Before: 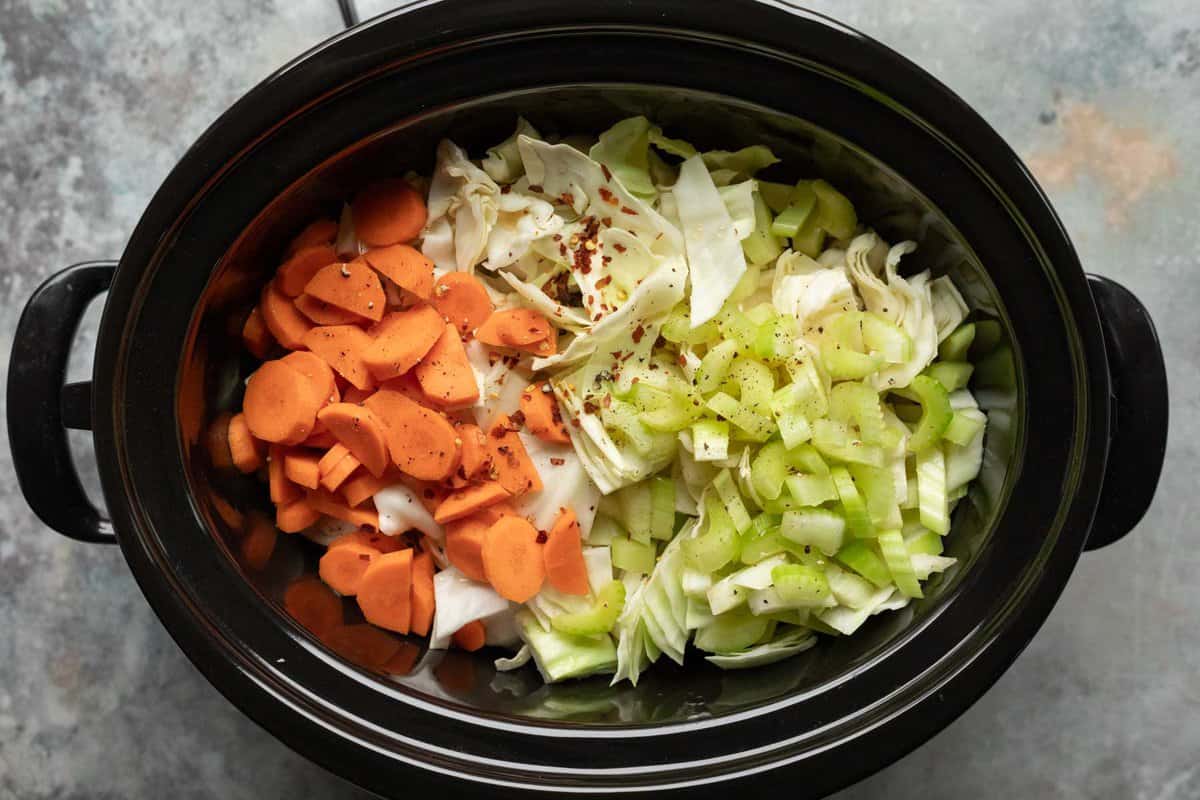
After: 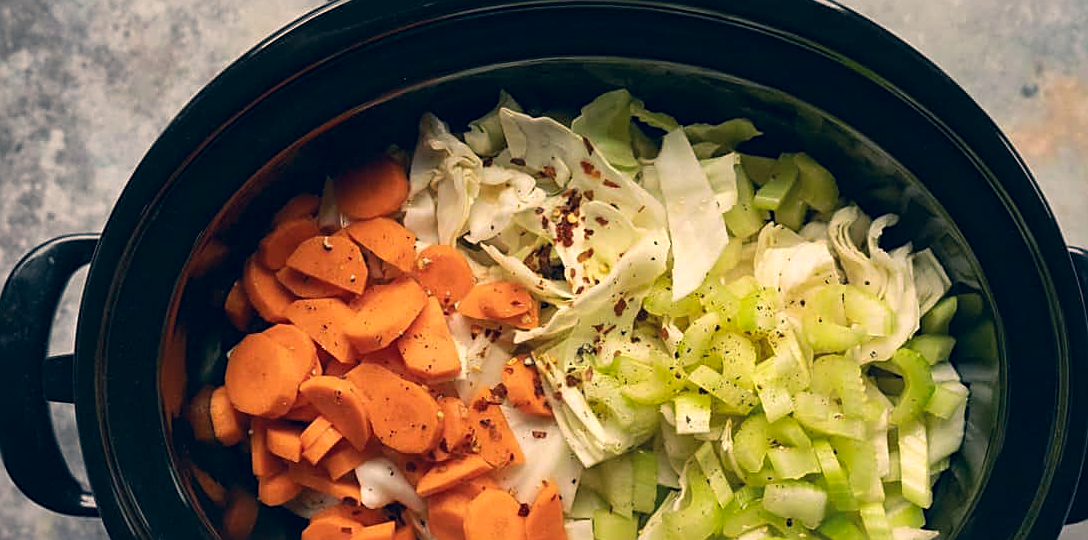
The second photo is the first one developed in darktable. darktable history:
sharpen: on, module defaults
crop: left 1.509%, top 3.452%, right 7.696%, bottom 28.452%
color correction: highlights a* 10.32, highlights b* 14.66, shadows a* -9.59, shadows b* -15.02
